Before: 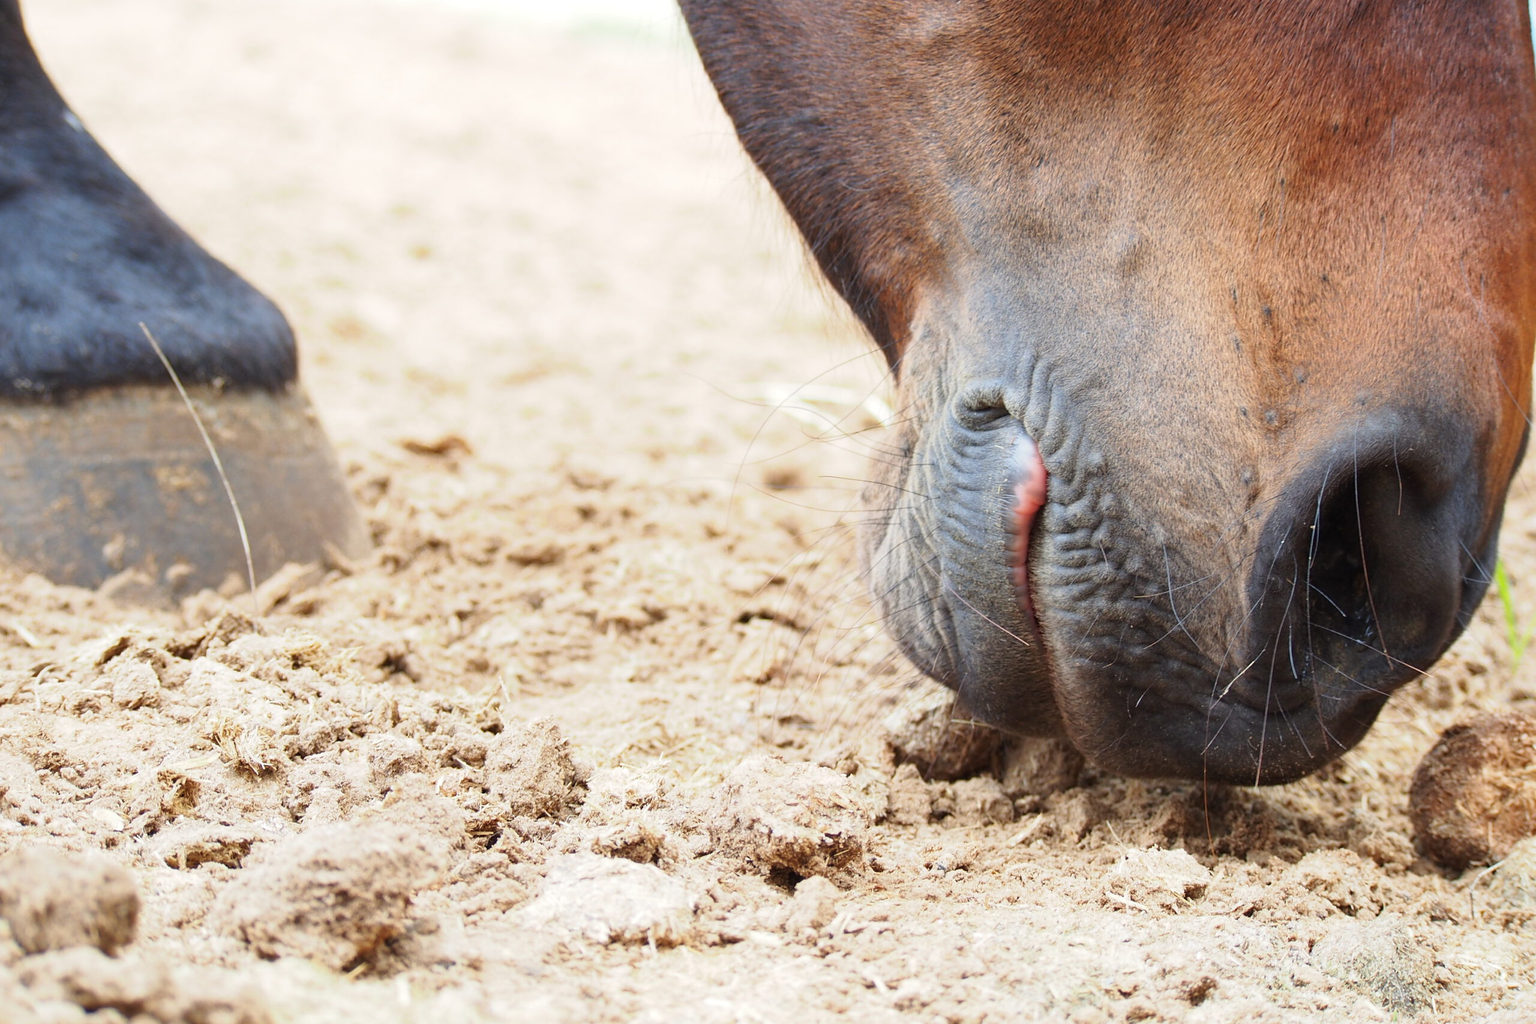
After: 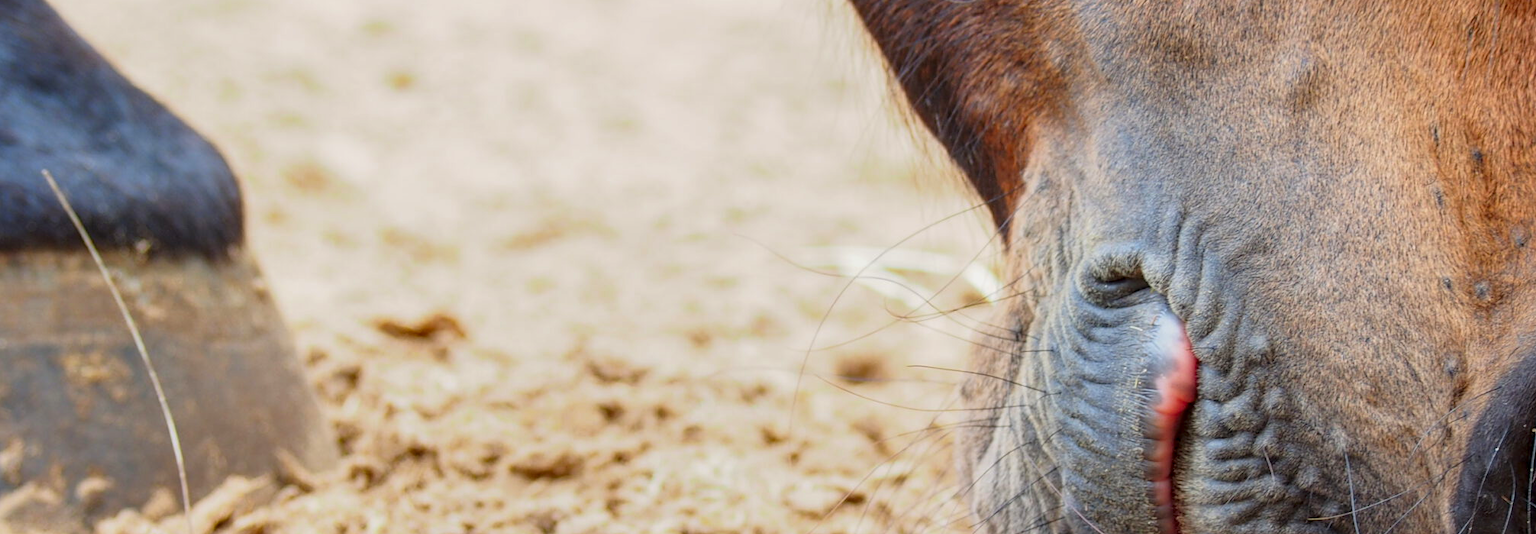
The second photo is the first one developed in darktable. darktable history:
crop: left 6.944%, top 18.461%, right 14.443%, bottom 40.518%
tone equalizer: on, module defaults
contrast brightness saturation: brightness -0.017, saturation 0.36
local contrast: on, module defaults
exposure: black level correction 0, exposure 0.695 EV, compensate exposure bias true, compensate highlight preservation false
